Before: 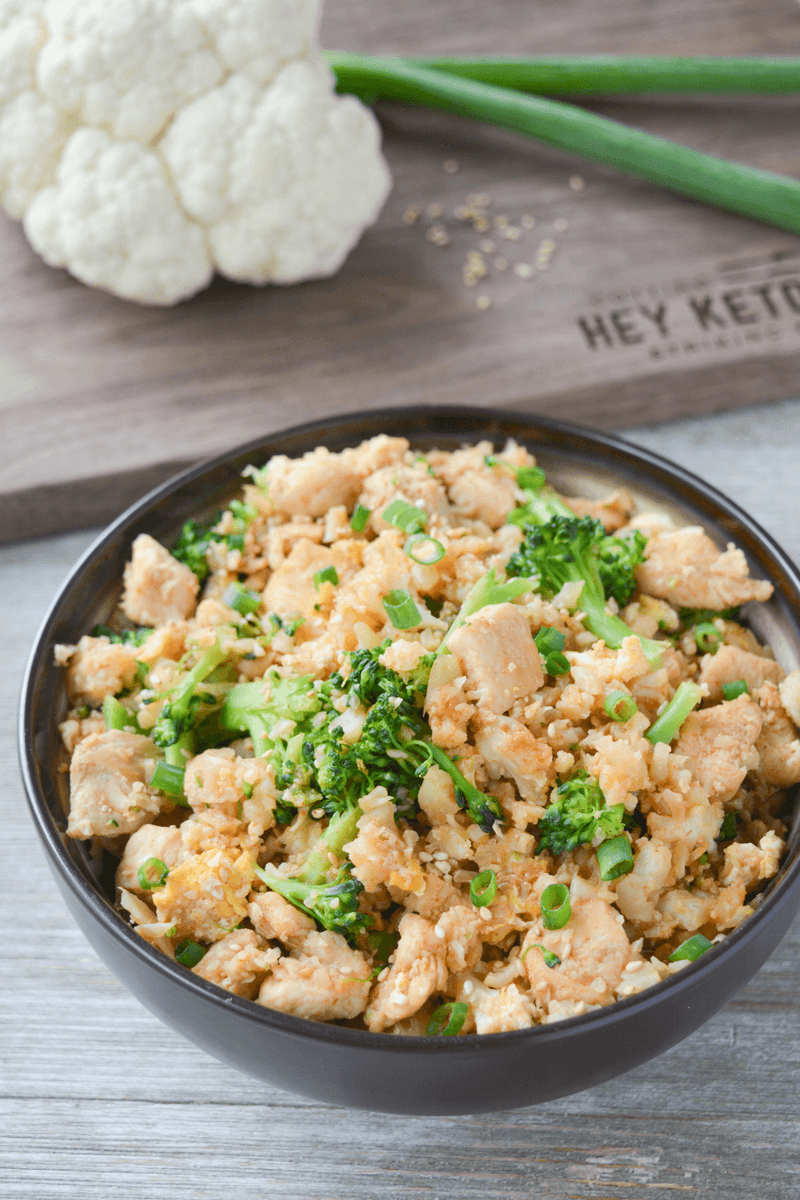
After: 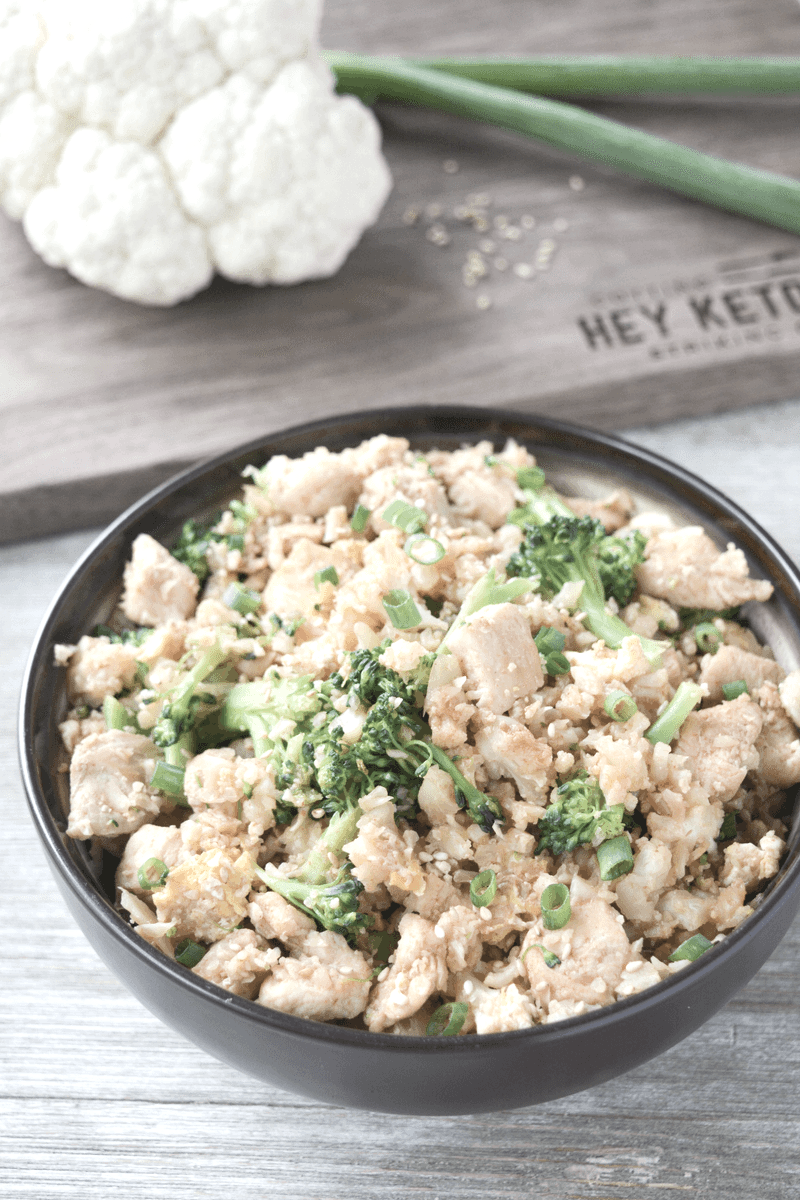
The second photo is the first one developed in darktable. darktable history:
exposure: black level correction 0, exposure 0.499 EV, compensate exposure bias true, compensate highlight preservation false
color zones: curves: ch0 [(0, 0.6) (0.129, 0.508) (0.193, 0.483) (0.429, 0.5) (0.571, 0.5) (0.714, 0.5) (0.857, 0.5) (1, 0.6)]; ch1 [(0, 0.481) (0.112, 0.245) (0.213, 0.223) (0.429, 0.233) (0.571, 0.231) (0.683, 0.242) (0.857, 0.296) (1, 0.481)]
